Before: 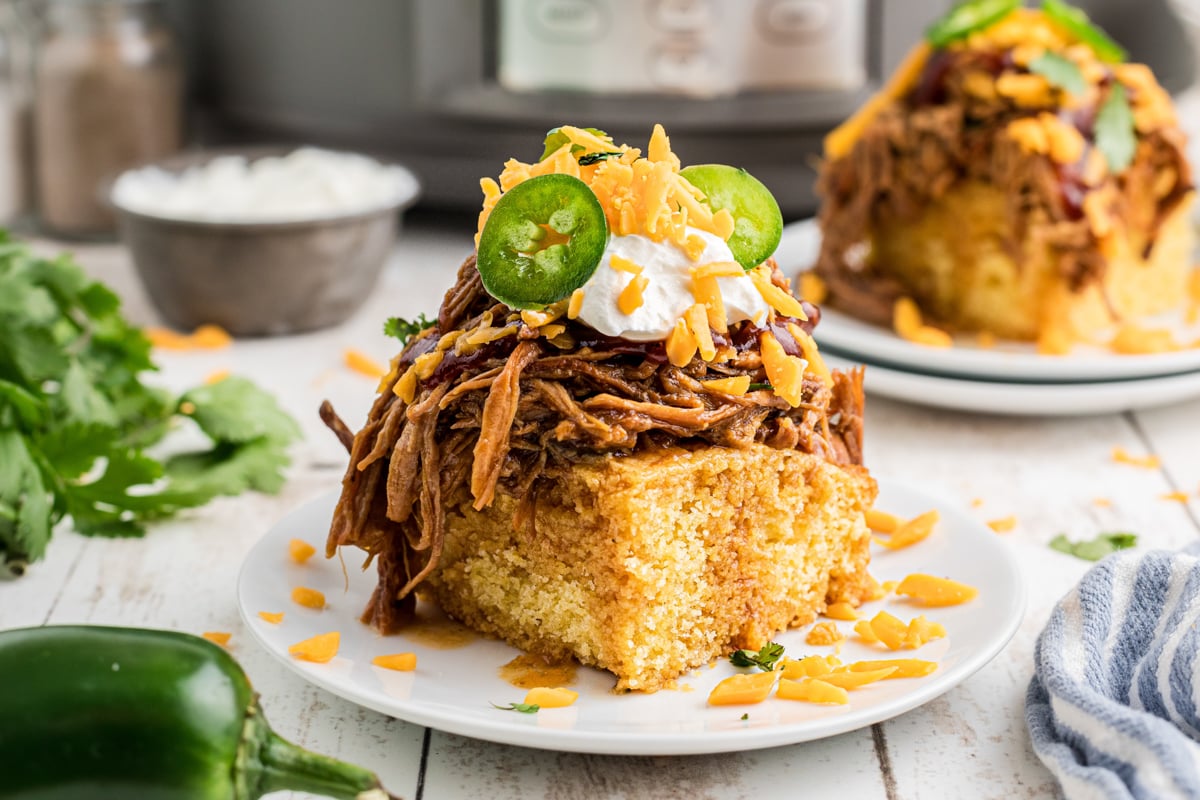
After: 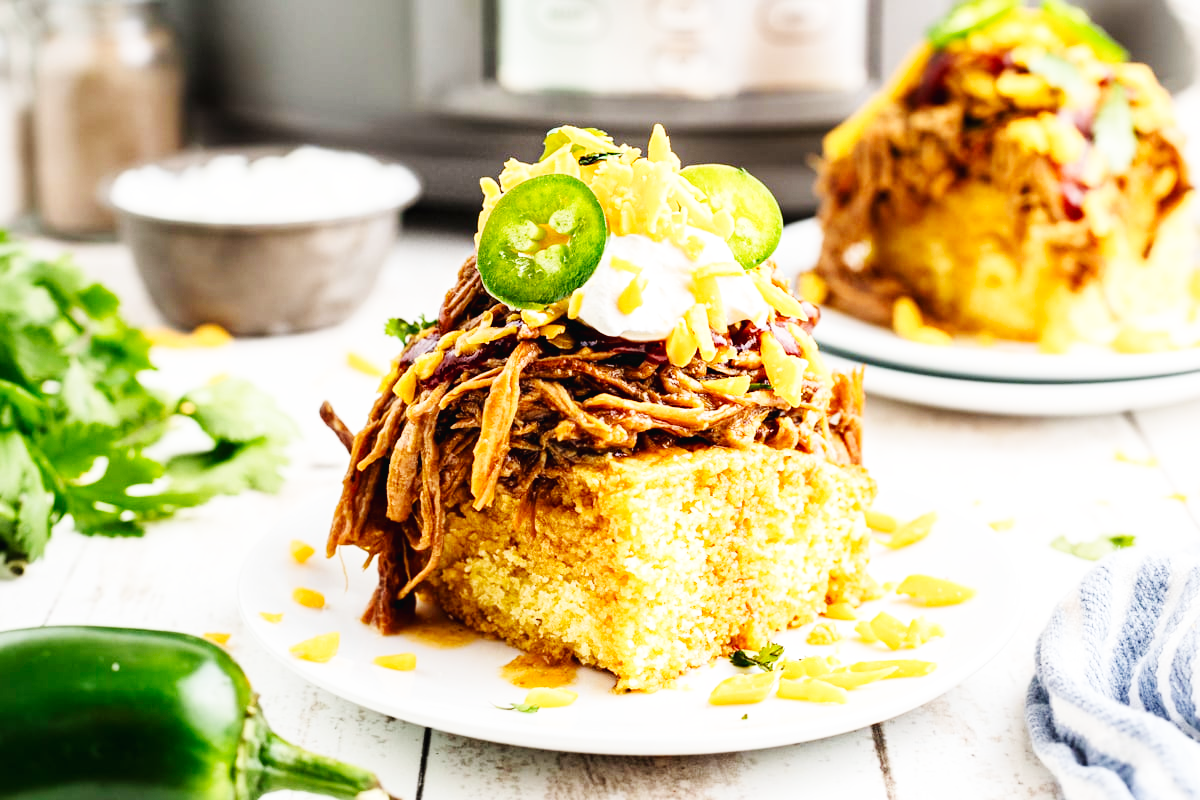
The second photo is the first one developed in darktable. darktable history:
base curve: curves: ch0 [(0, 0.003) (0.001, 0.002) (0.006, 0.004) (0.02, 0.022) (0.048, 0.086) (0.094, 0.234) (0.162, 0.431) (0.258, 0.629) (0.385, 0.8) (0.548, 0.918) (0.751, 0.988) (1, 1)], preserve colors none
exposure: compensate exposure bias true, compensate highlight preservation false
